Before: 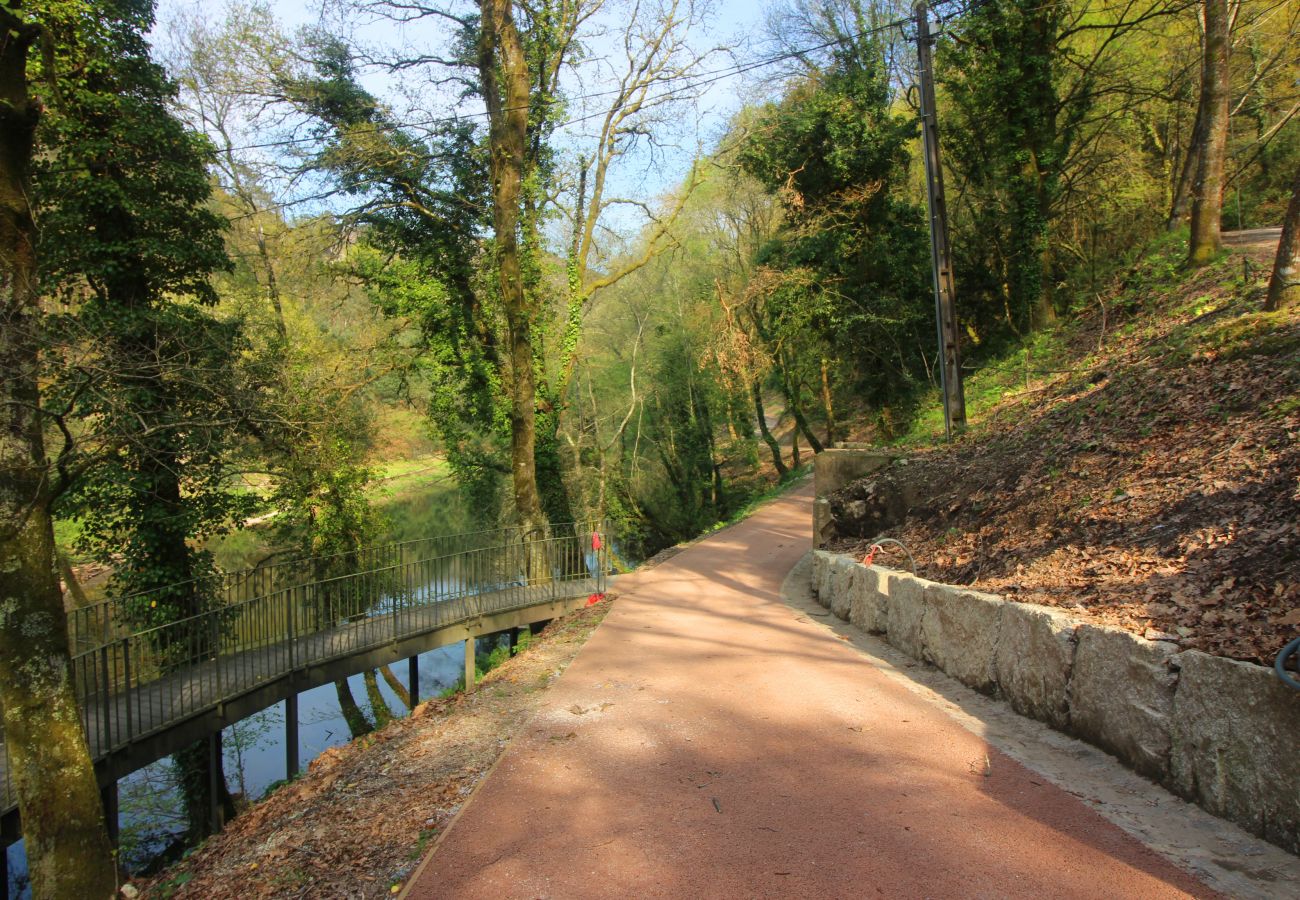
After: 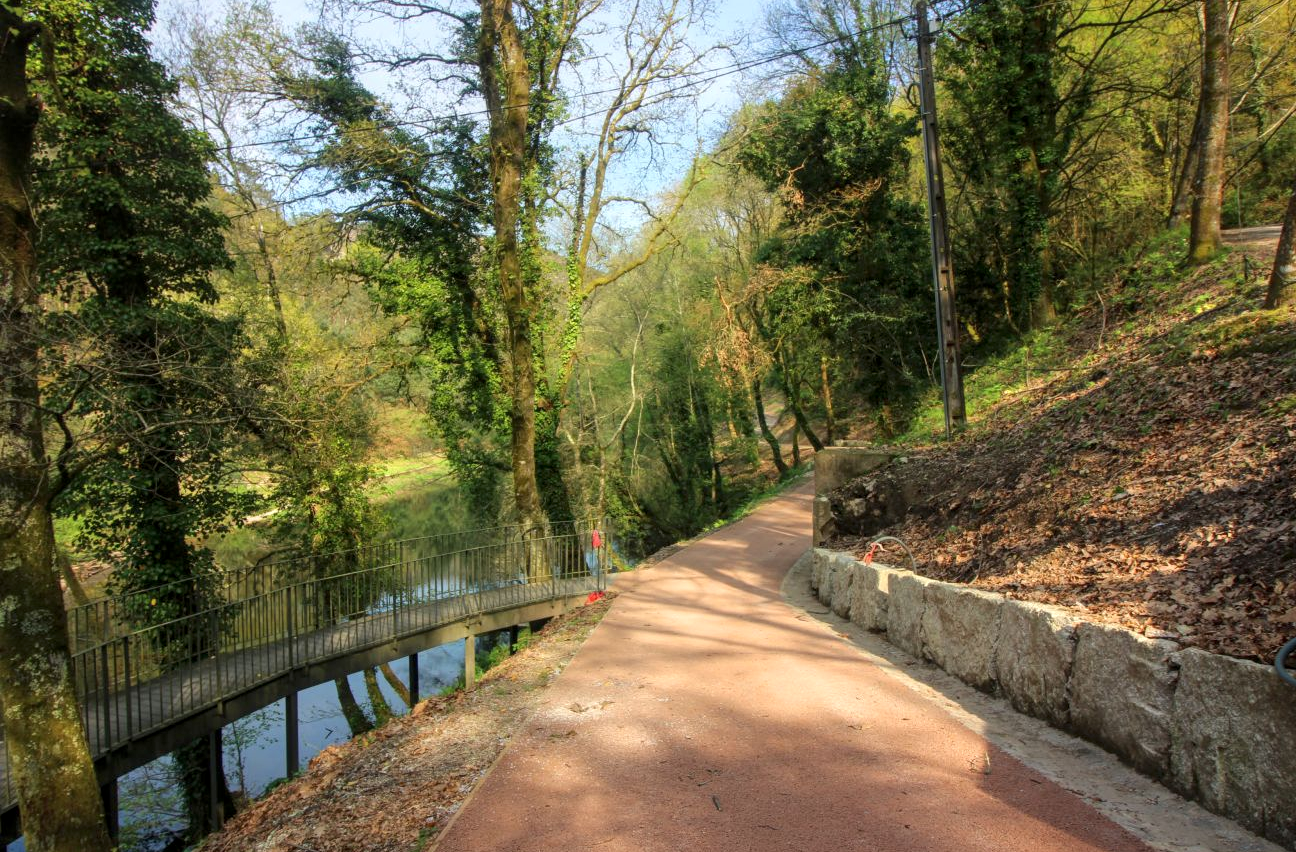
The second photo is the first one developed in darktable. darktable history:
local contrast: on, module defaults
crop: top 0.266%, right 0.261%, bottom 5.032%
